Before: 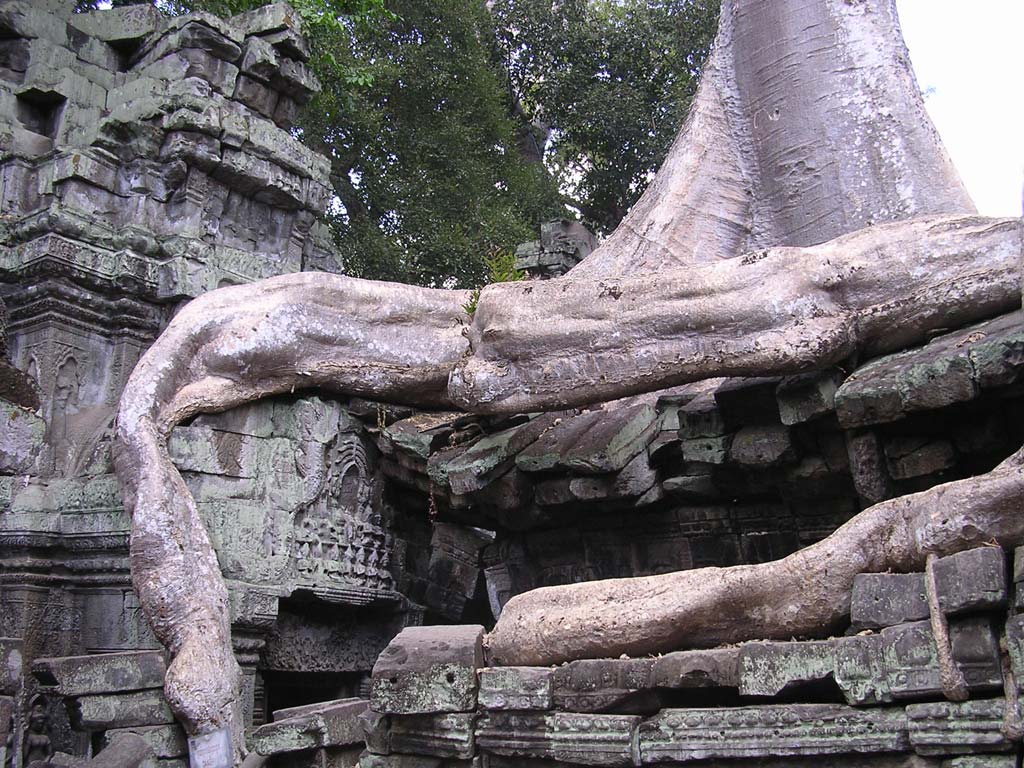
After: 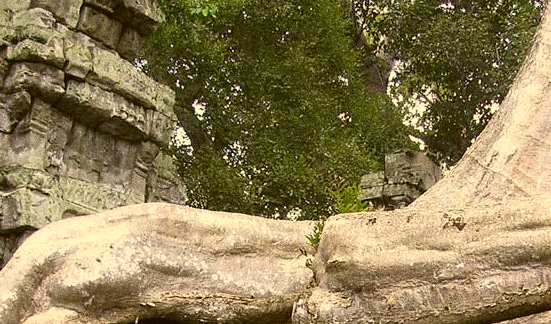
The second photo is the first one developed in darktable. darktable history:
grain: coarseness 0.09 ISO, strength 40%
crop: left 15.306%, top 9.065%, right 30.789%, bottom 48.638%
color correction: highlights a* 0.162, highlights b* 29.53, shadows a* -0.162, shadows b* 21.09
tone equalizer: on, module defaults
tone curve: curves: ch0 [(0, 0) (0.003, 0.032) (0.011, 0.033) (0.025, 0.036) (0.044, 0.046) (0.069, 0.069) (0.1, 0.108) (0.136, 0.157) (0.177, 0.208) (0.224, 0.256) (0.277, 0.313) (0.335, 0.379) (0.399, 0.444) (0.468, 0.514) (0.543, 0.595) (0.623, 0.687) (0.709, 0.772) (0.801, 0.854) (0.898, 0.933) (1, 1)], preserve colors none
